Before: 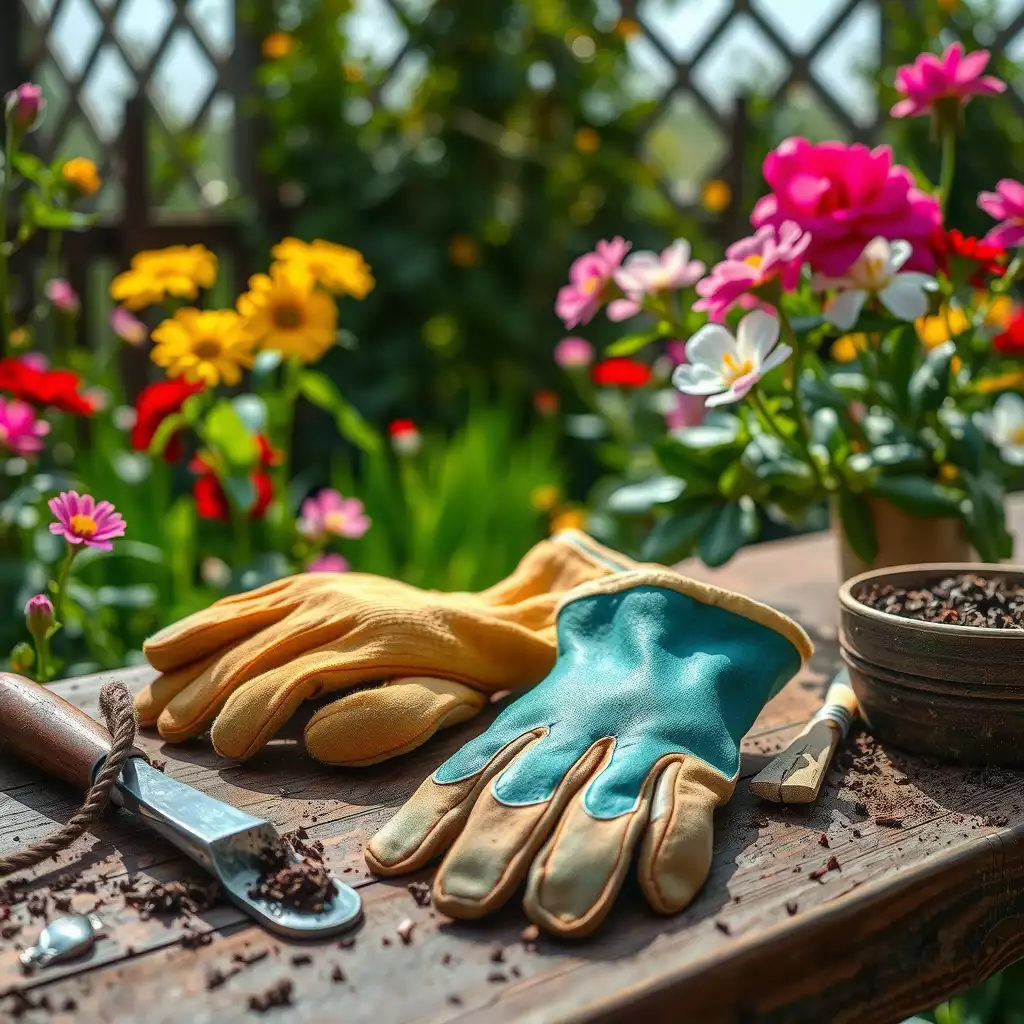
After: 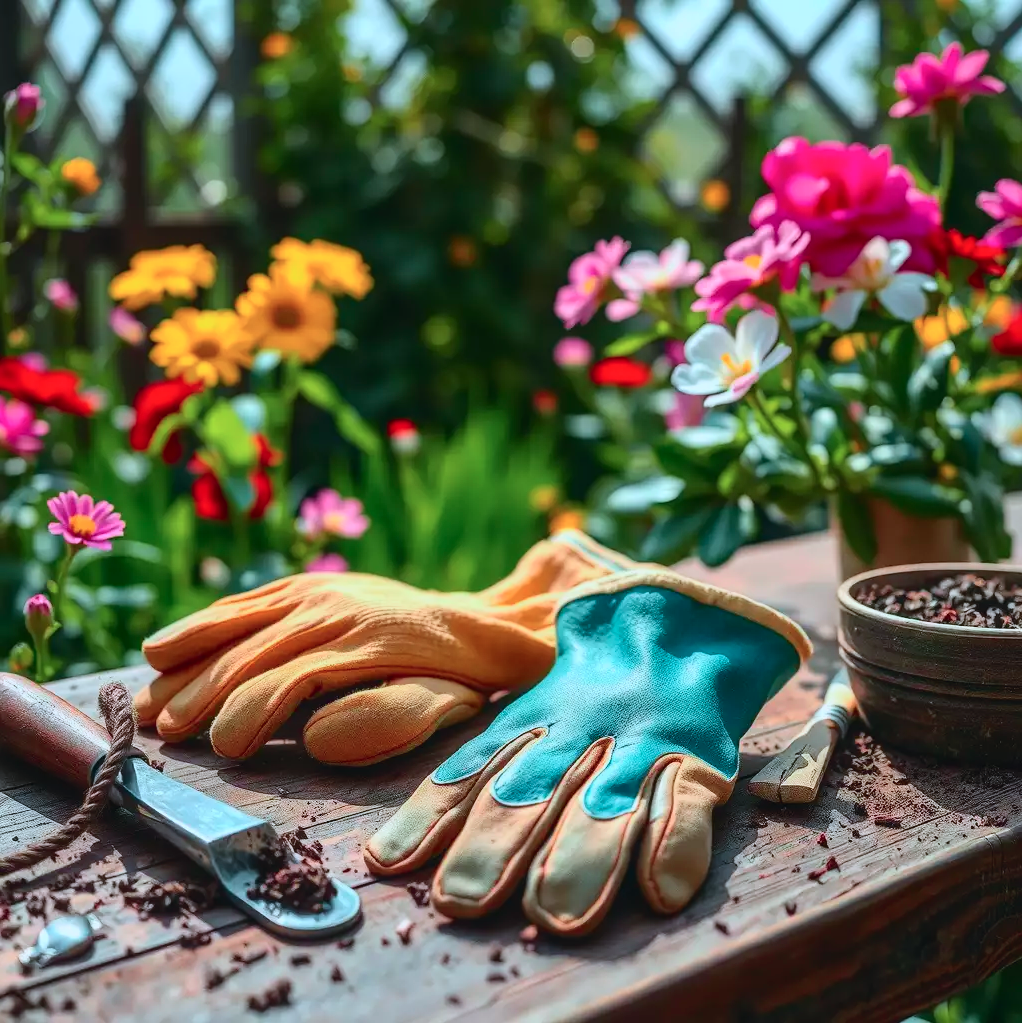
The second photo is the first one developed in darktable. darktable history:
crop: left 0.184%
tone curve: curves: ch0 [(0, 0.025) (0.15, 0.143) (0.452, 0.486) (0.751, 0.788) (1, 0.961)]; ch1 [(0, 0) (0.416, 0.4) (0.476, 0.469) (0.497, 0.494) (0.546, 0.571) (0.566, 0.607) (0.62, 0.657) (1, 1)]; ch2 [(0, 0) (0.386, 0.397) (0.505, 0.498) (0.547, 0.546) (0.579, 0.58) (1, 1)], color space Lab, independent channels, preserve colors none
color correction: highlights a* -4.12, highlights b* -10.87
